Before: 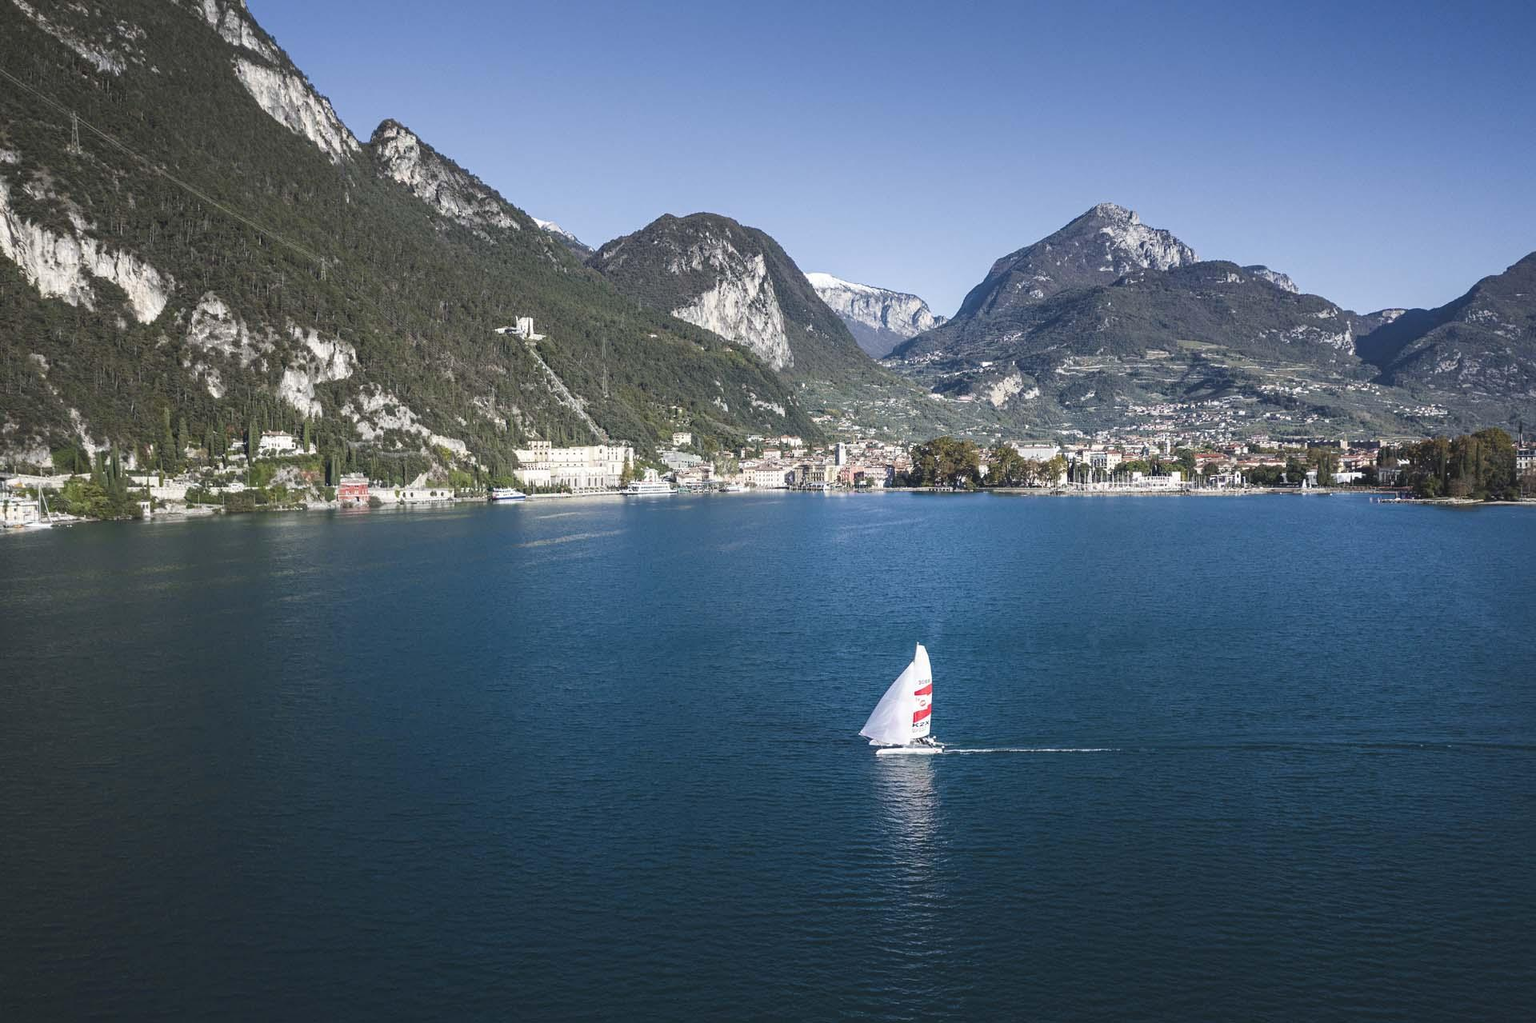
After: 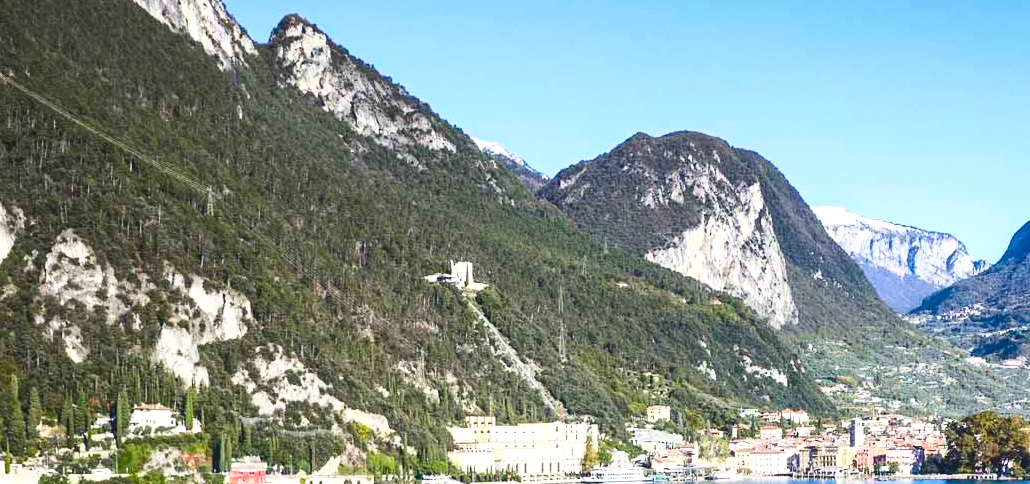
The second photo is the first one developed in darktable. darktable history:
exposure: black level correction 0, exposure 0.5 EV, compensate highlight preservation false
crop: left 10.121%, top 10.631%, right 36.218%, bottom 51.526%
contrast brightness saturation: contrast 0.26, brightness 0.02, saturation 0.87
